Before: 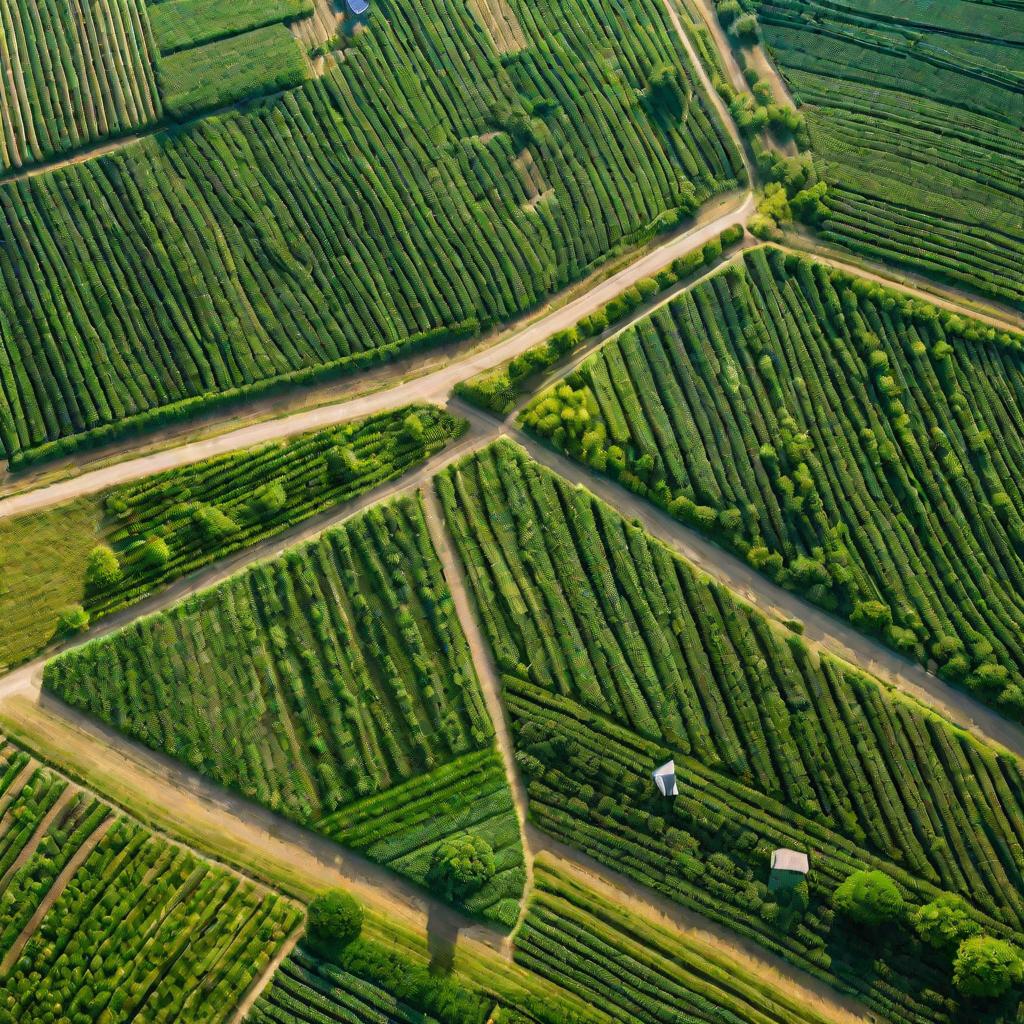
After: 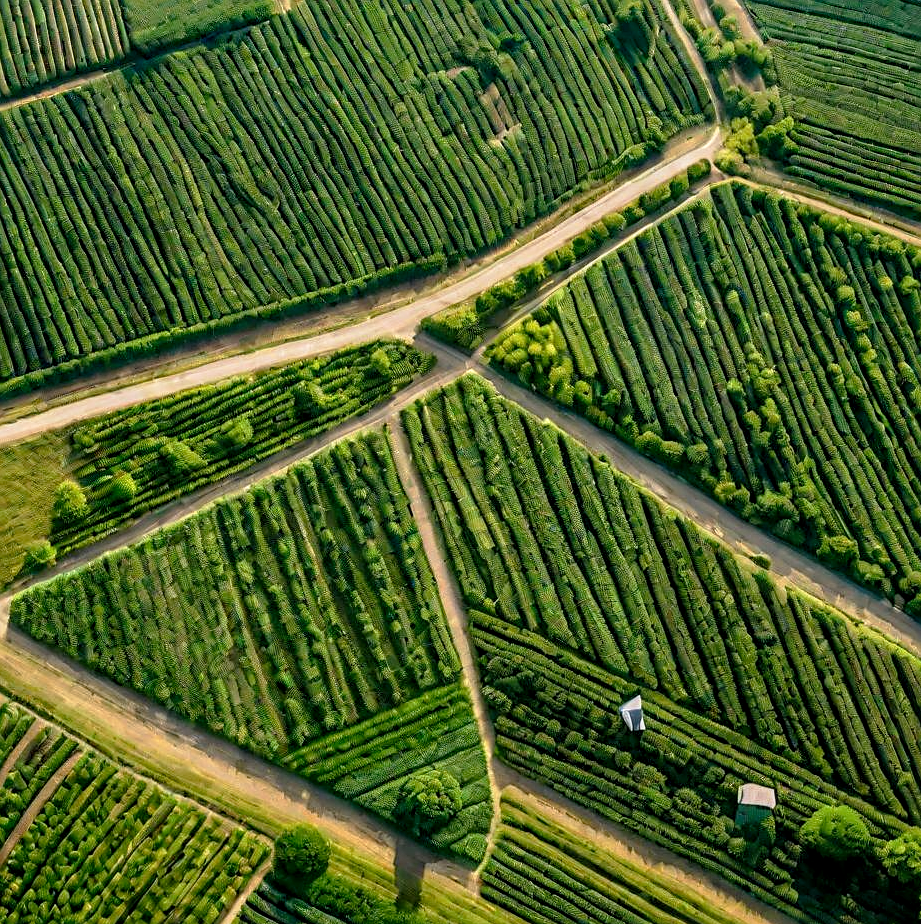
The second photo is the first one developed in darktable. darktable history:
local contrast: detail 130%
tone curve: curves: ch0 [(0, 0) (0.058, 0.027) (0.214, 0.183) (0.304, 0.288) (0.561, 0.554) (0.687, 0.677) (0.768, 0.768) (0.858, 0.861) (0.986, 0.957)]; ch1 [(0, 0) (0.172, 0.123) (0.312, 0.296) (0.437, 0.429) (0.471, 0.469) (0.502, 0.5) (0.513, 0.515) (0.583, 0.604) (0.631, 0.659) (0.703, 0.721) (0.889, 0.924) (1, 1)]; ch2 [(0, 0) (0.411, 0.424) (0.485, 0.497) (0.502, 0.5) (0.517, 0.511) (0.566, 0.573) (0.622, 0.613) (0.709, 0.677) (1, 1)], preserve colors none
shadows and highlights: shadows 24.47, highlights -79.2, soften with gaussian
sharpen: amount 0.495
crop: left 3.257%, top 6.406%, right 6.784%, bottom 3.302%
